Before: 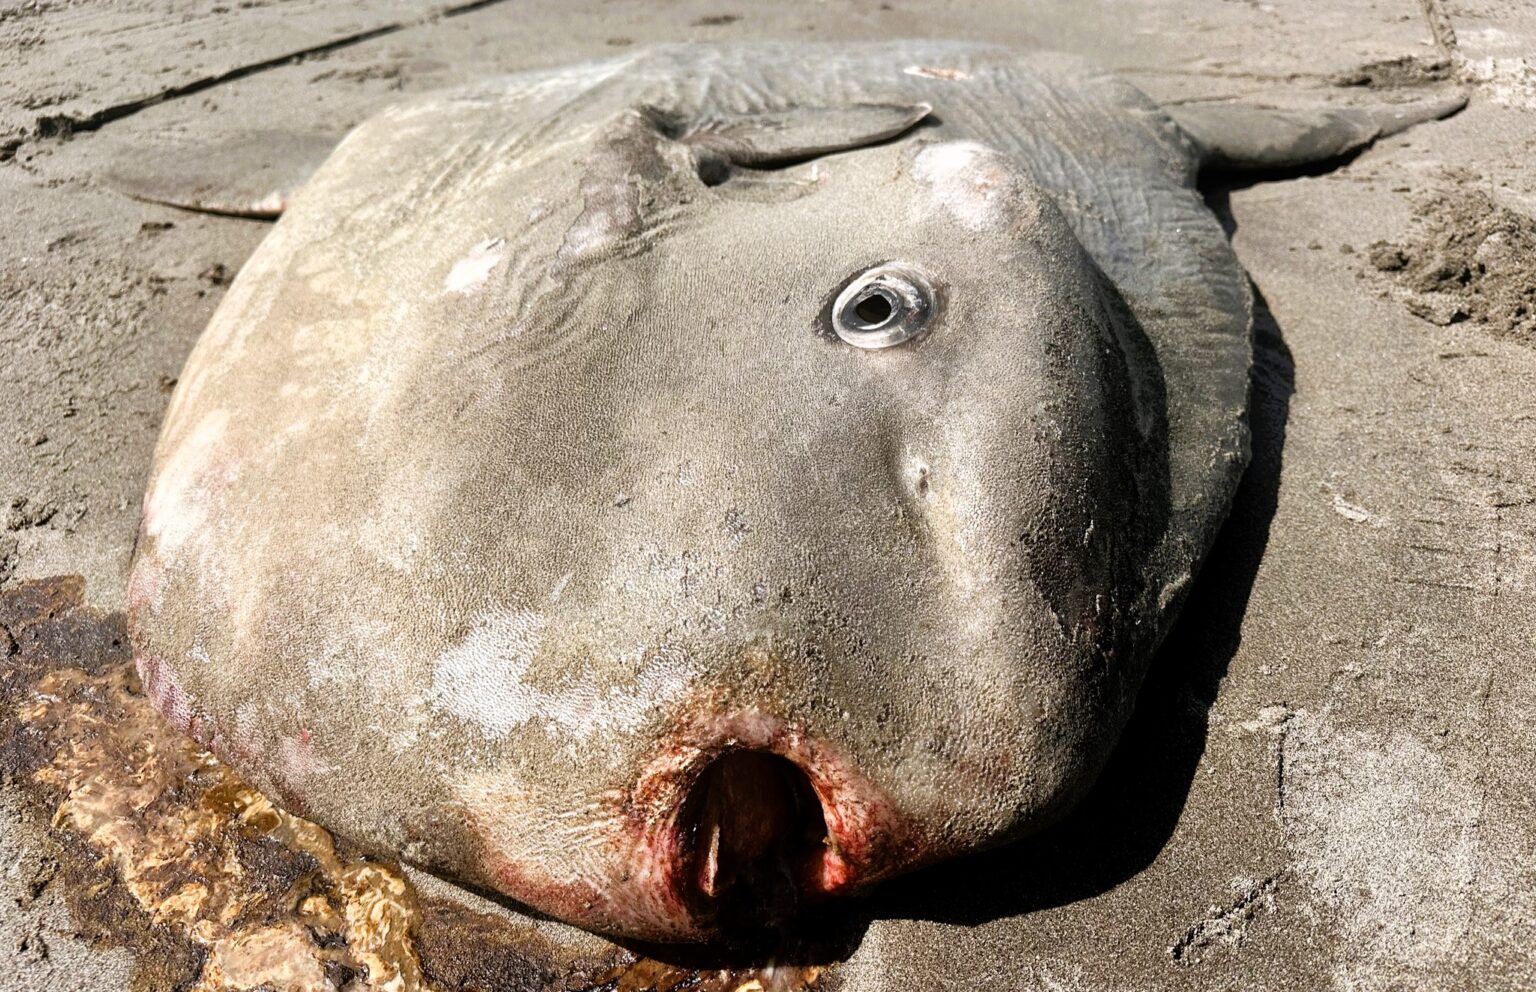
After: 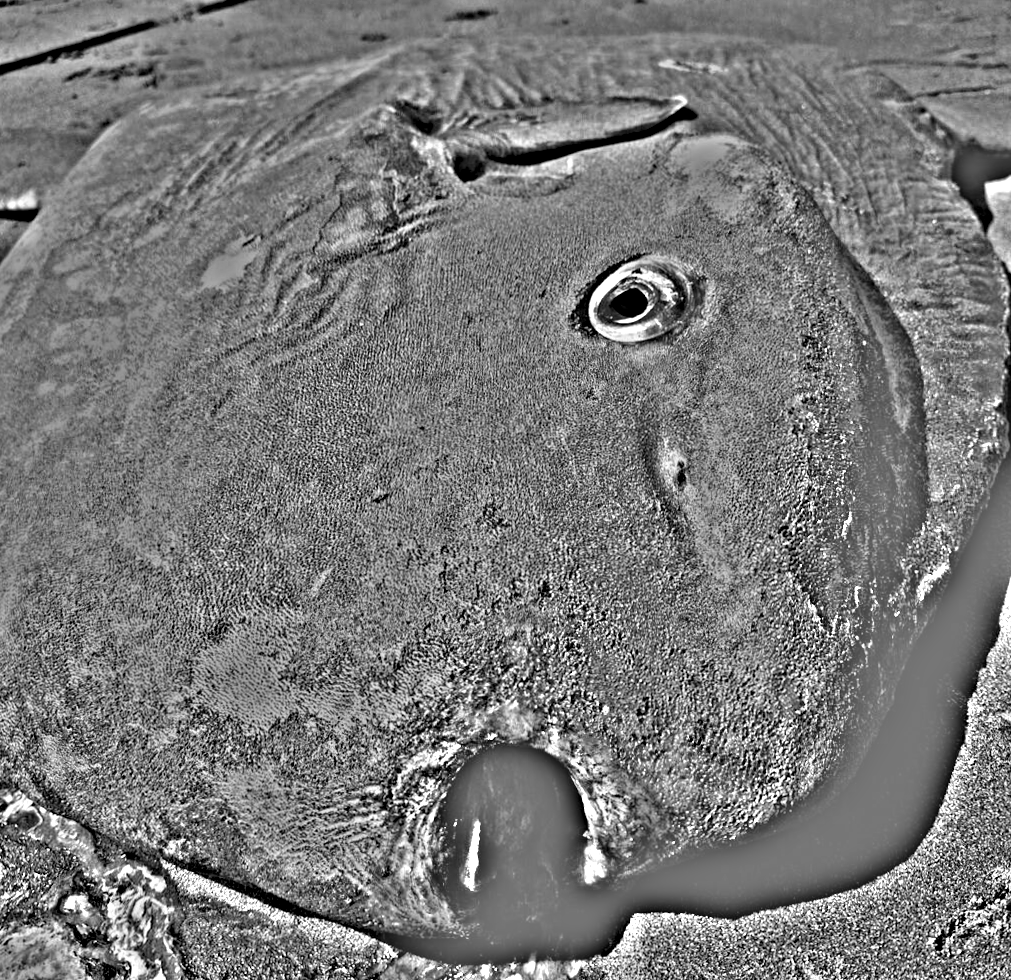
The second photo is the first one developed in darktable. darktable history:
highpass: on, module defaults
crop: left 15.419%, right 17.914%
rotate and perspective: rotation -0.45°, automatic cropping original format, crop left 0.008, crop right 0.992, crop top 0.012, crop bottom 0.988
